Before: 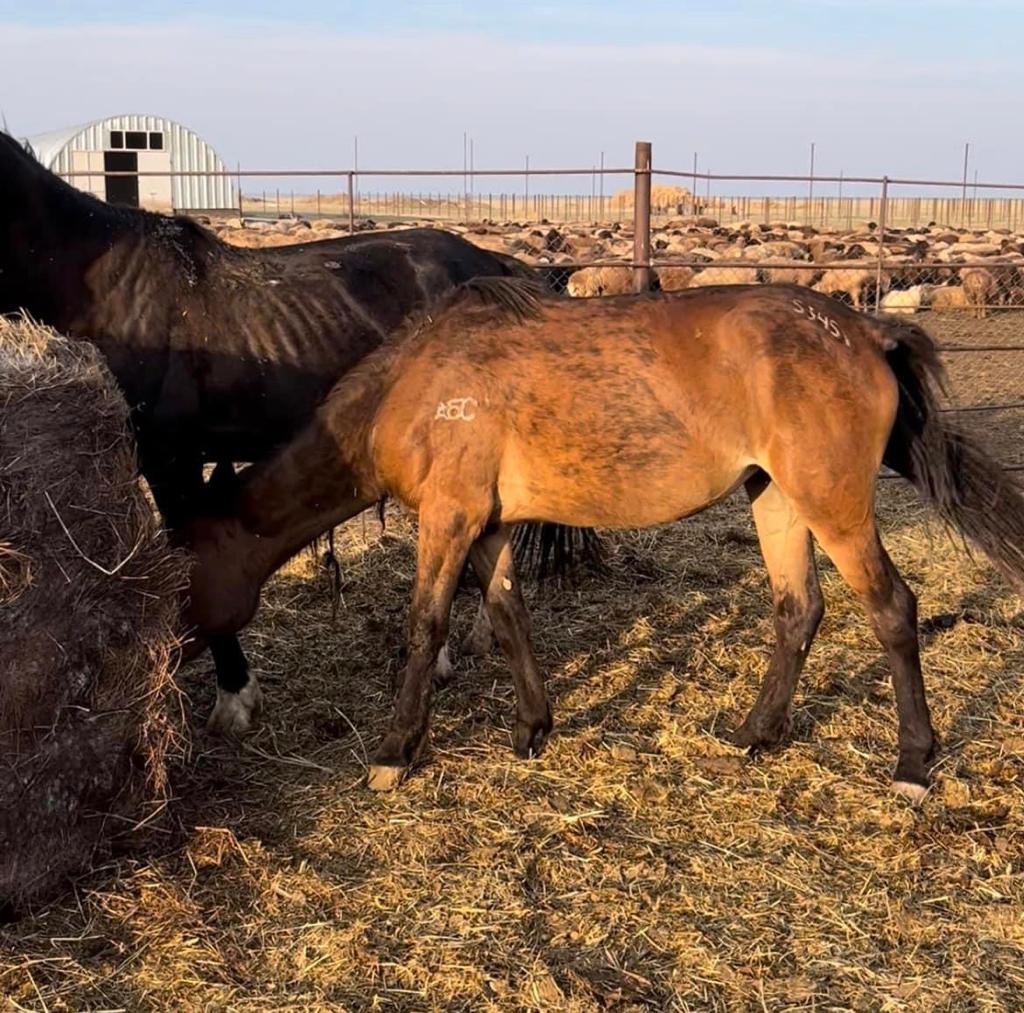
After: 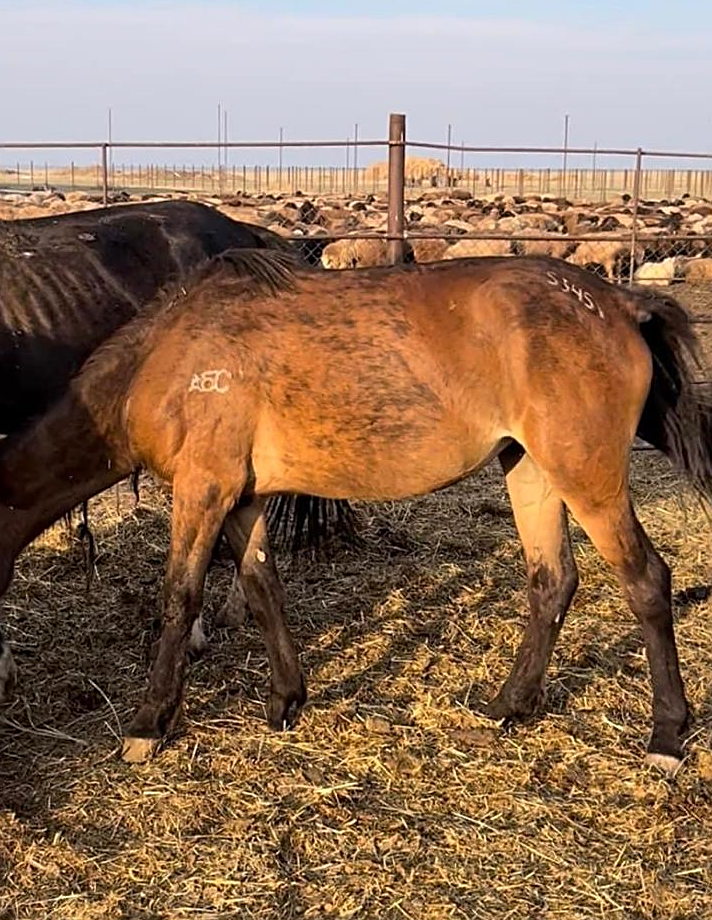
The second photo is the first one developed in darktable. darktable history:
sharpen: on, module defaults
crop and rotate: left 24.034%, top 2.838%, right 6.406%, bottom 6.299%
tone equalizer: on, module defaults
